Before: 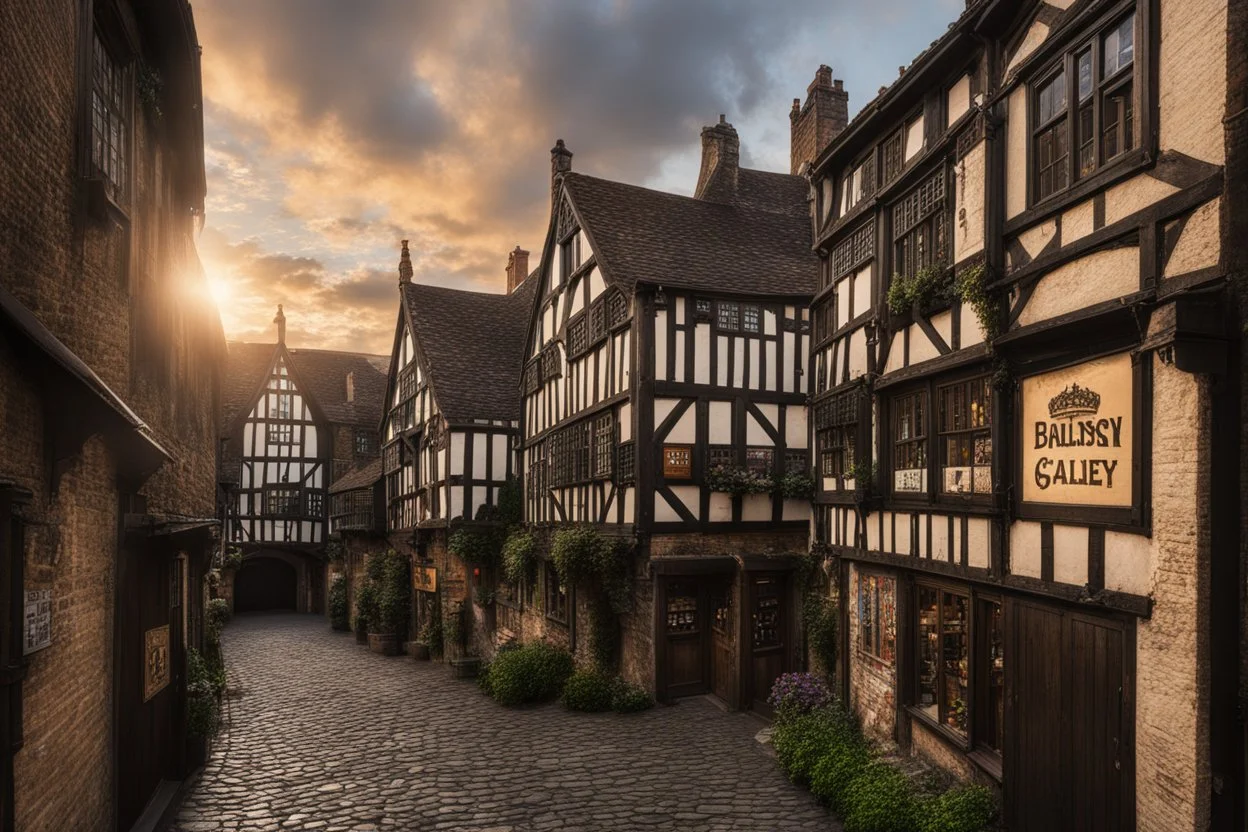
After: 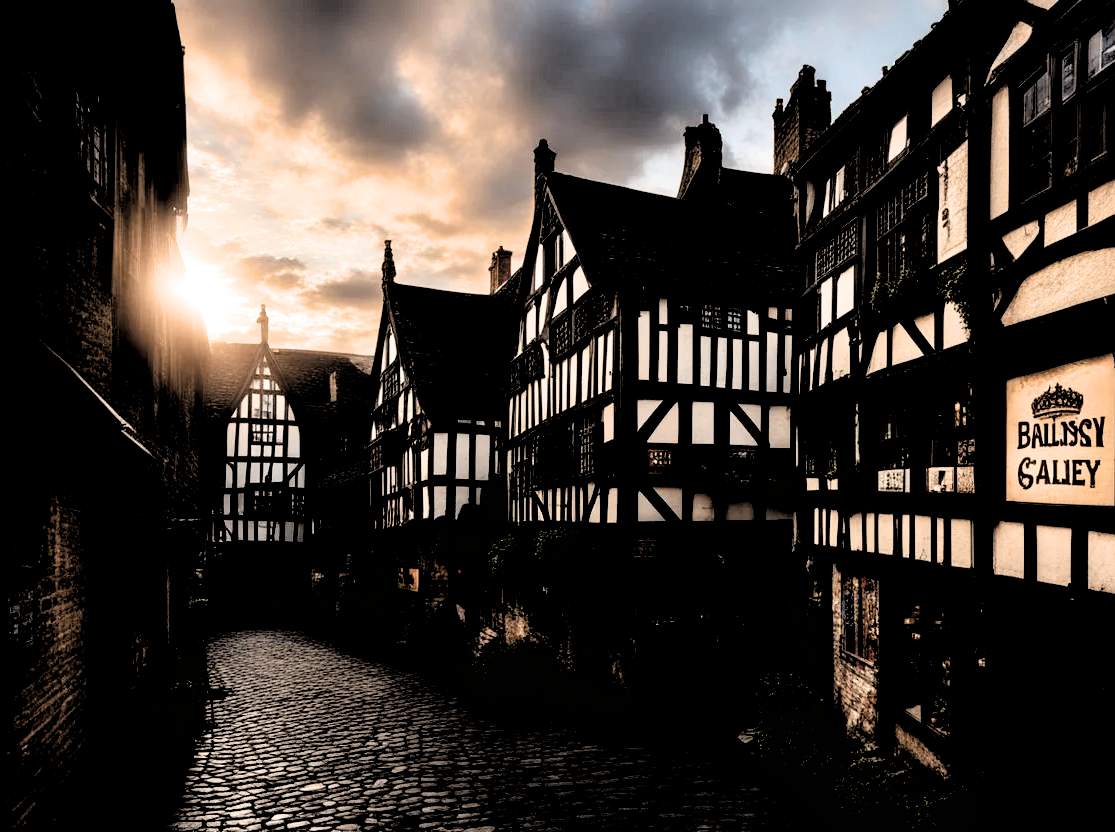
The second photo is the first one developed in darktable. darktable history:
crop and rotate: left 1.383%, right 9.196%
filmic rgb: black relative exposure -1.11 EV, white relative exposure 2.07 EV, threshold 5.95 EV, hardness 1.56, contrast 2.243, enable highlight reconstruction true
